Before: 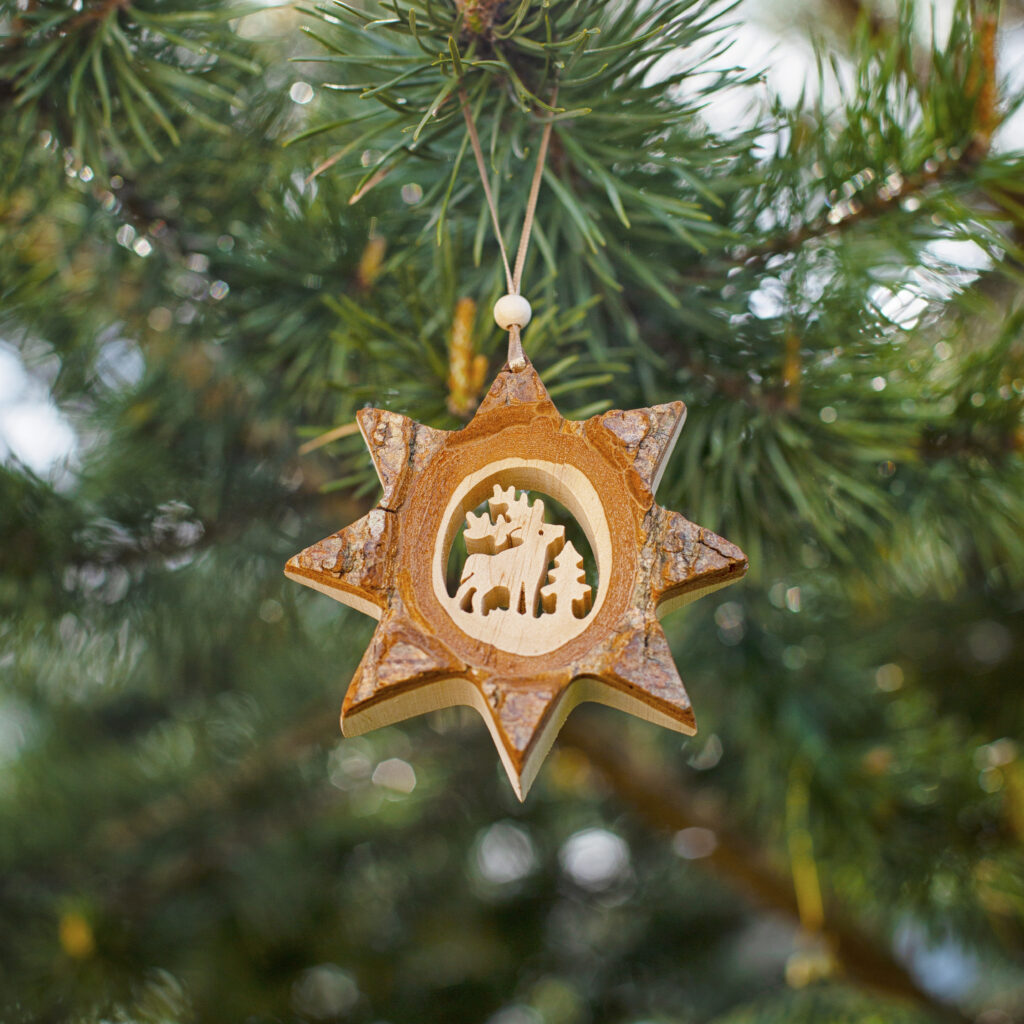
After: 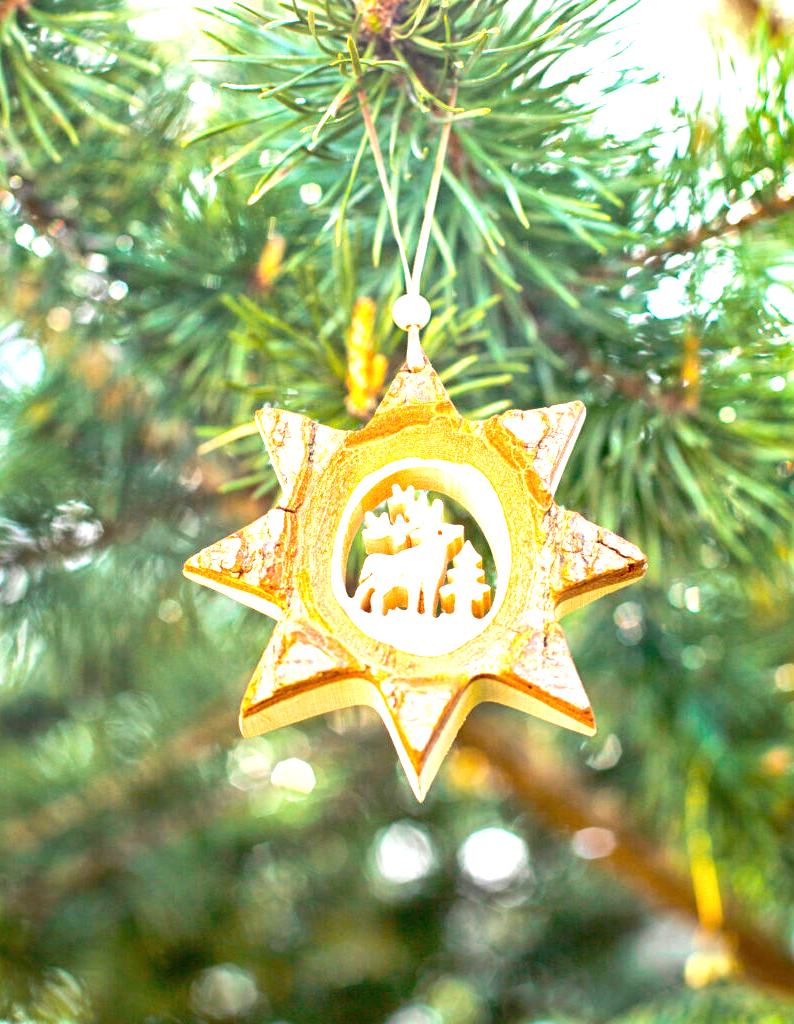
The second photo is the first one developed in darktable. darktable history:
exposure: black level correction 0, exposure 1.706 EV, compensate exposure bias true, compensate highlight preservation false
crop: left 9.875%, right 12.561%
